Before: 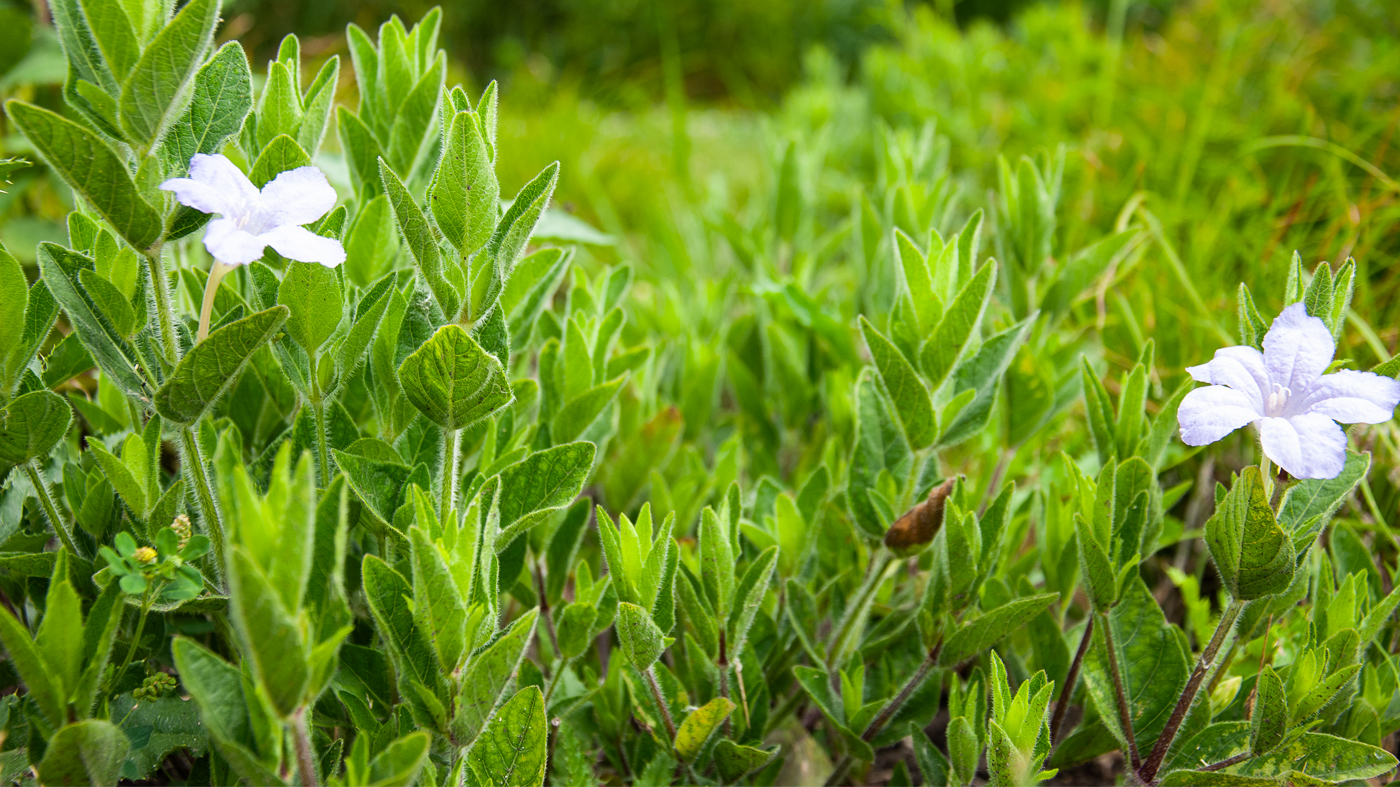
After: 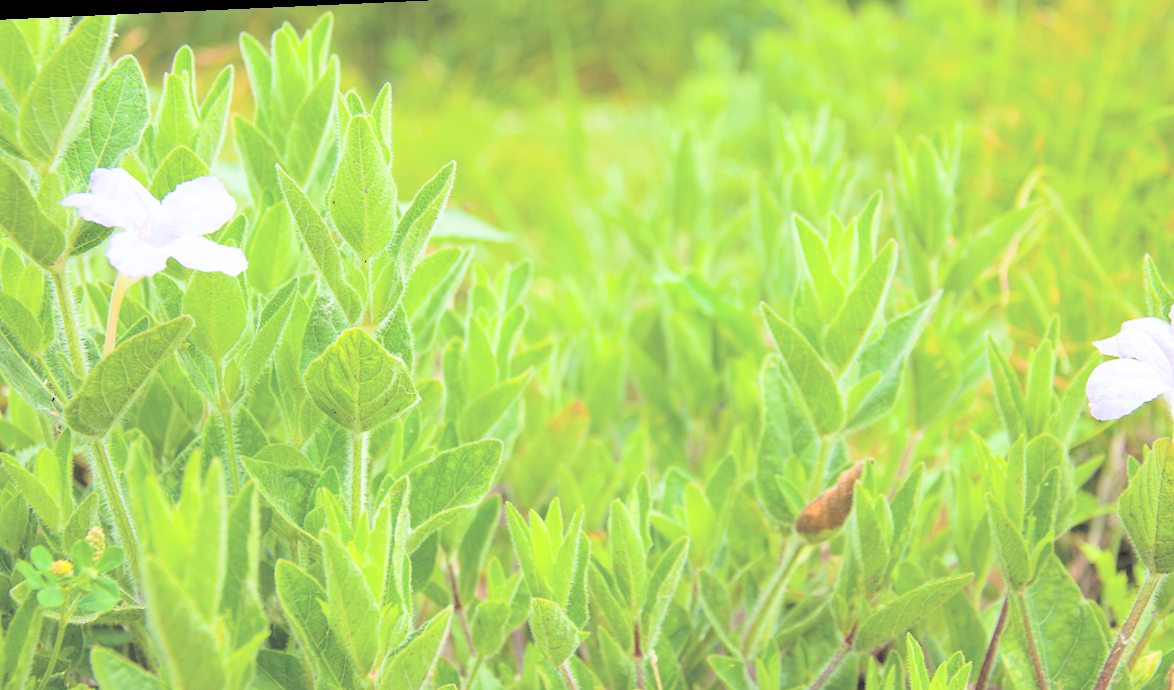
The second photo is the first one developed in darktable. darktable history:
contrast brightness saturation: brightness 1
velvia: on, module defaults
rotate and perspective: rotation -2.22°, lens shift (horizontal) -0.022, automatic cropping off
crop and rotate: left 7.196%, top 4.574%, right 10.605%, bottom 13.178%
